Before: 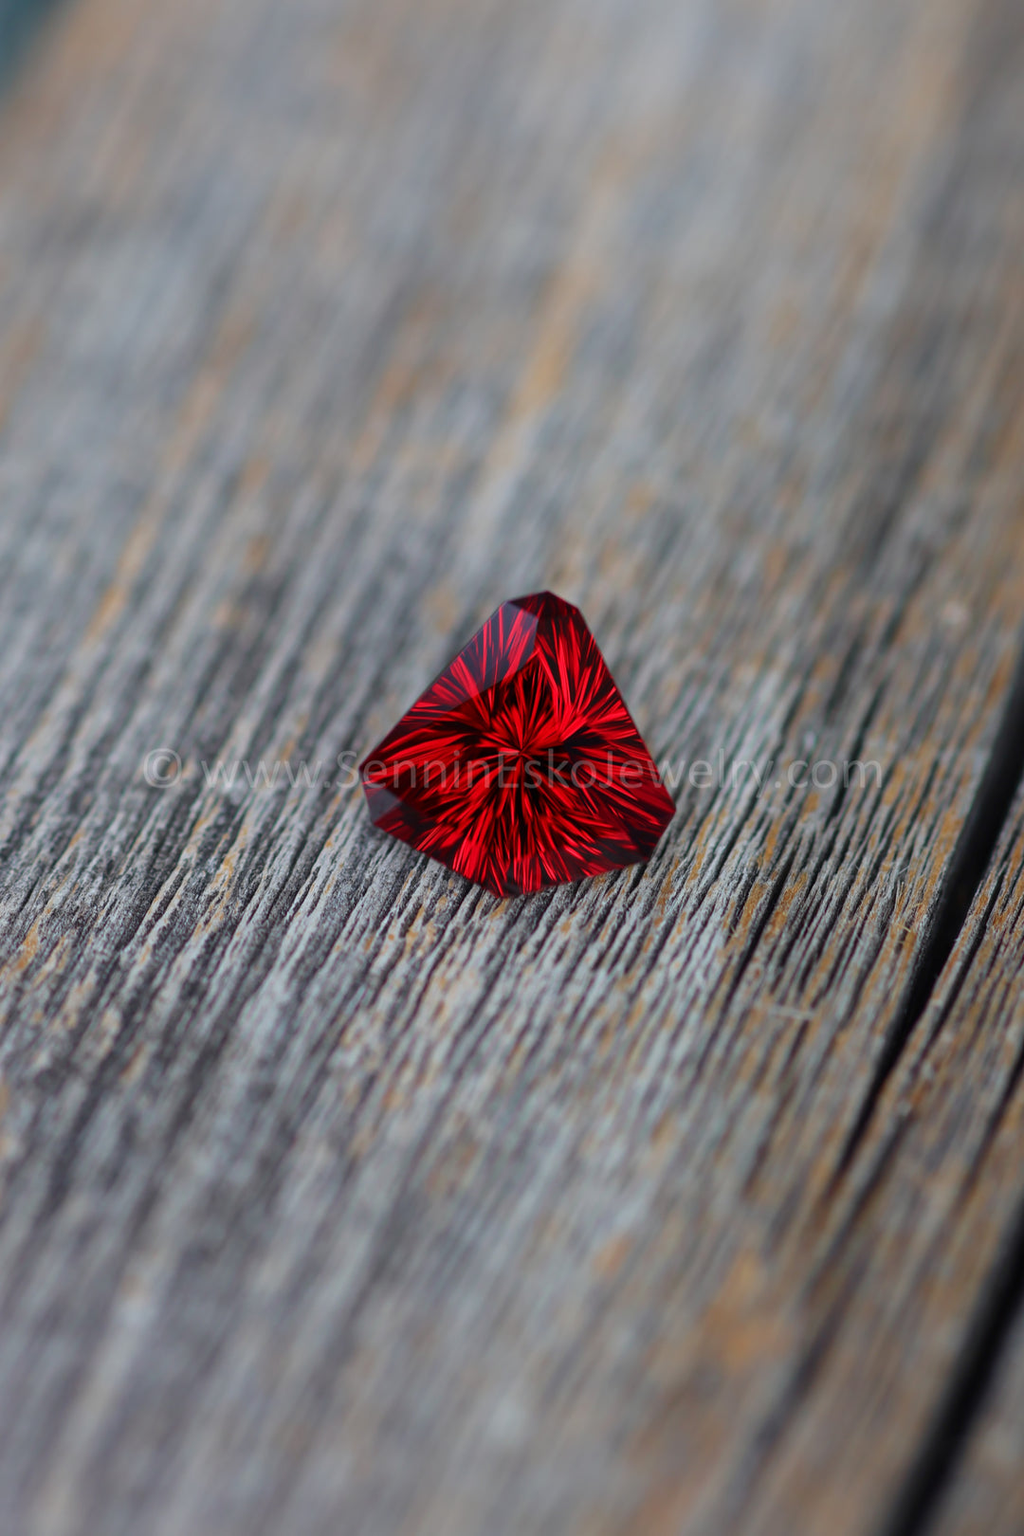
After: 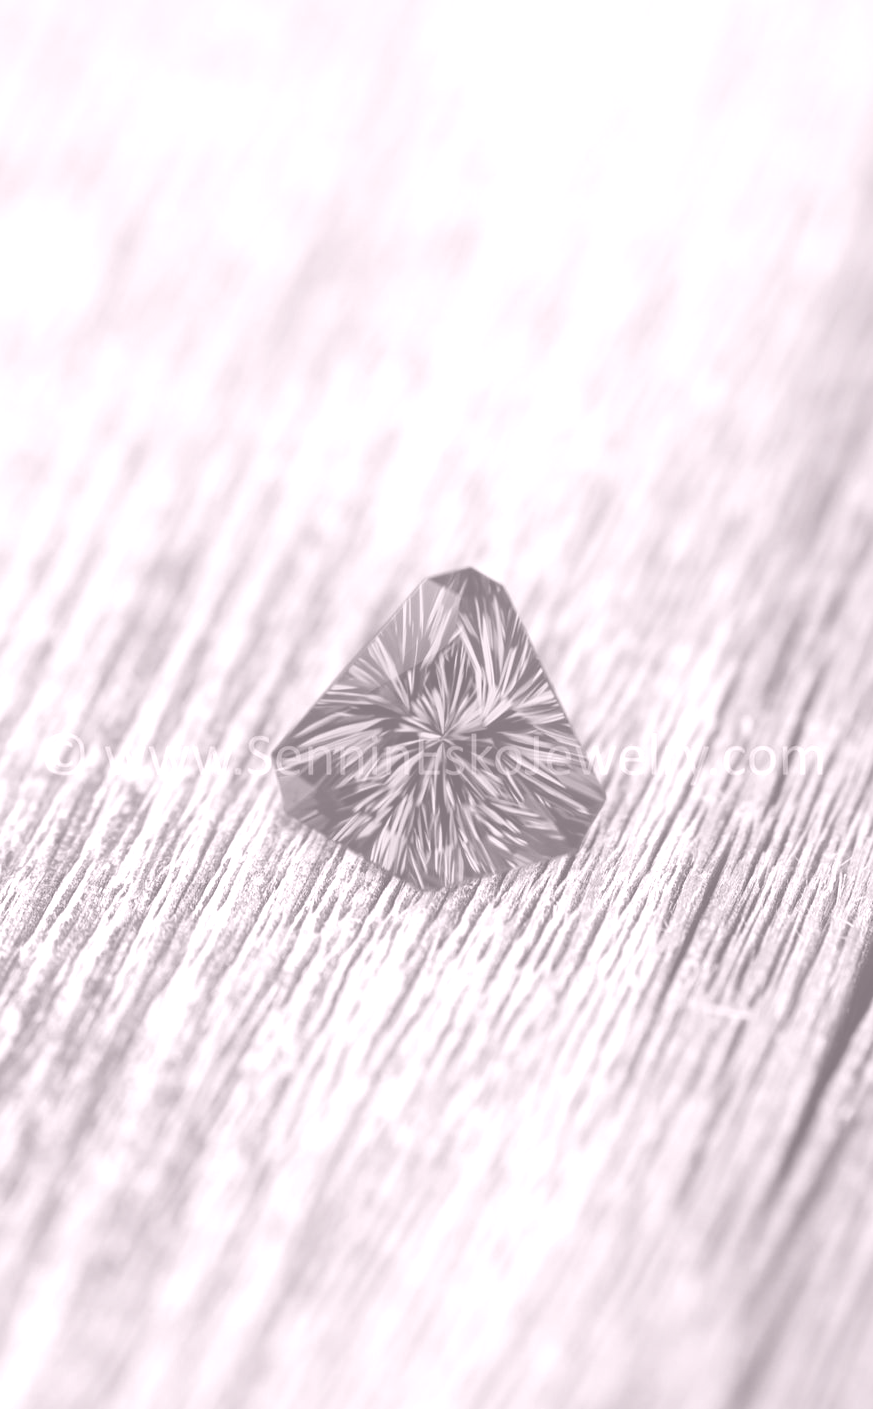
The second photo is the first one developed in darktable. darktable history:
crop: left 9.929%, top 3.475%, right 9.188%, bottom 9.529%
colorize: hue 25.2°, saturation 83%, source mix 82%, lightness 79%, version 1
